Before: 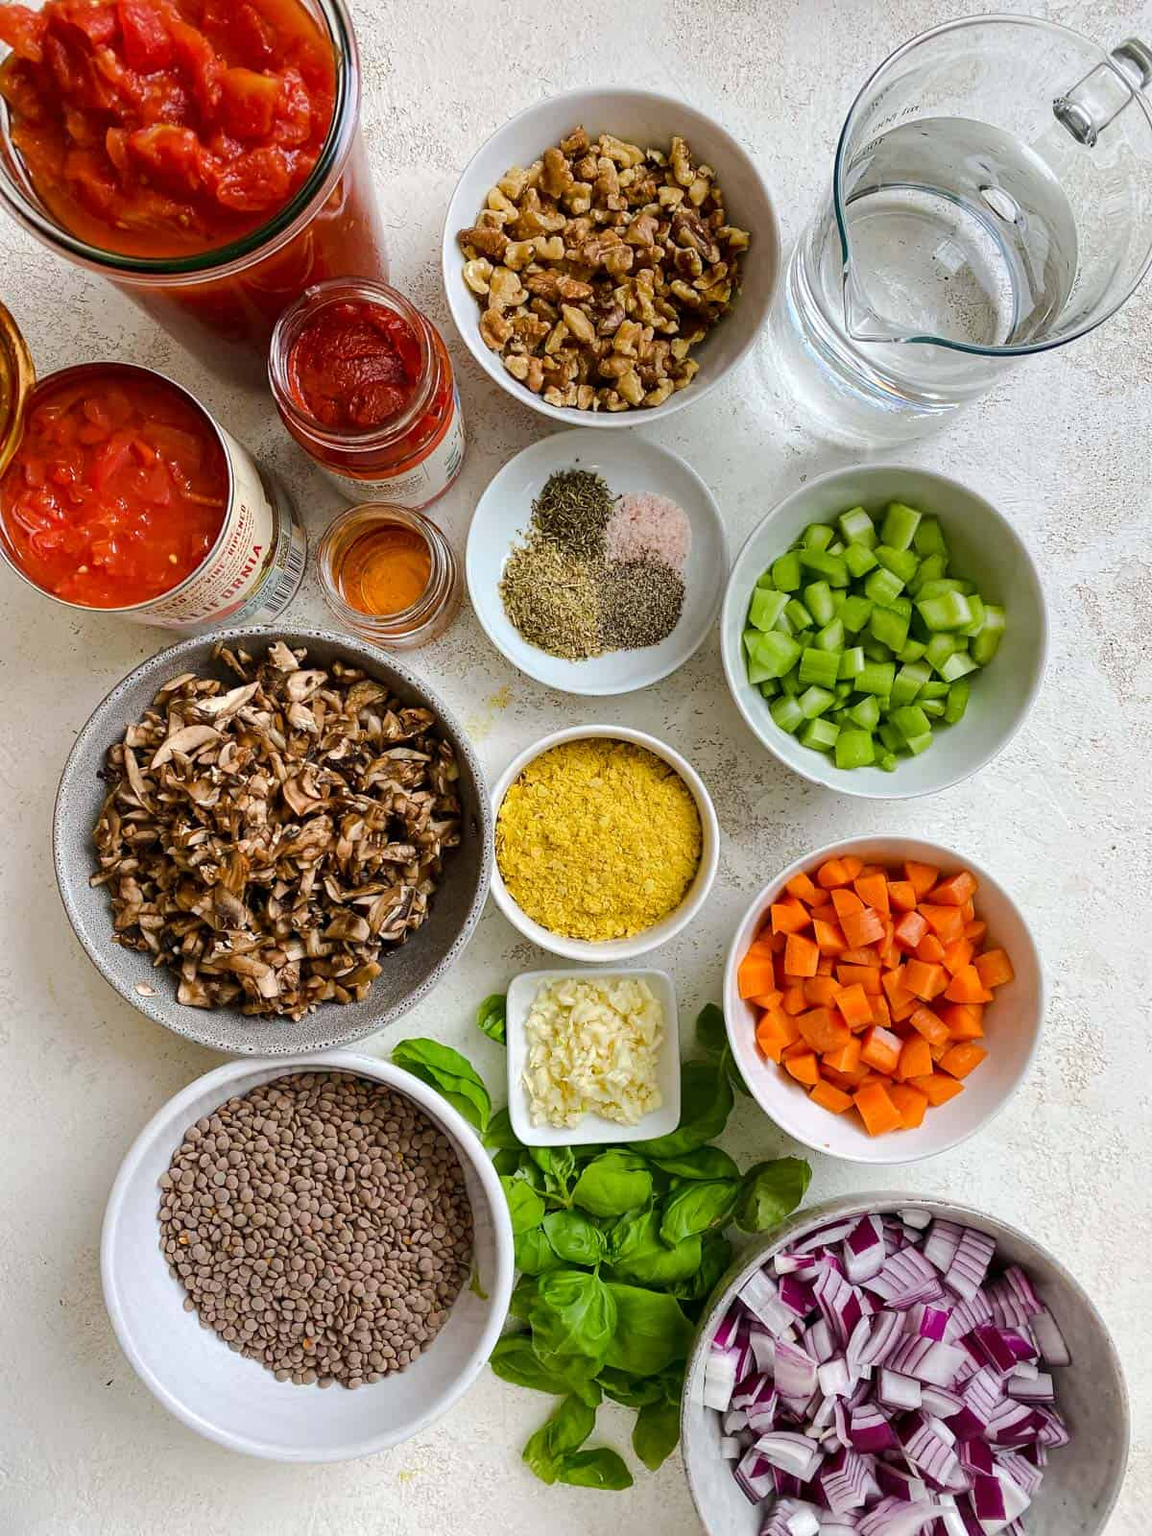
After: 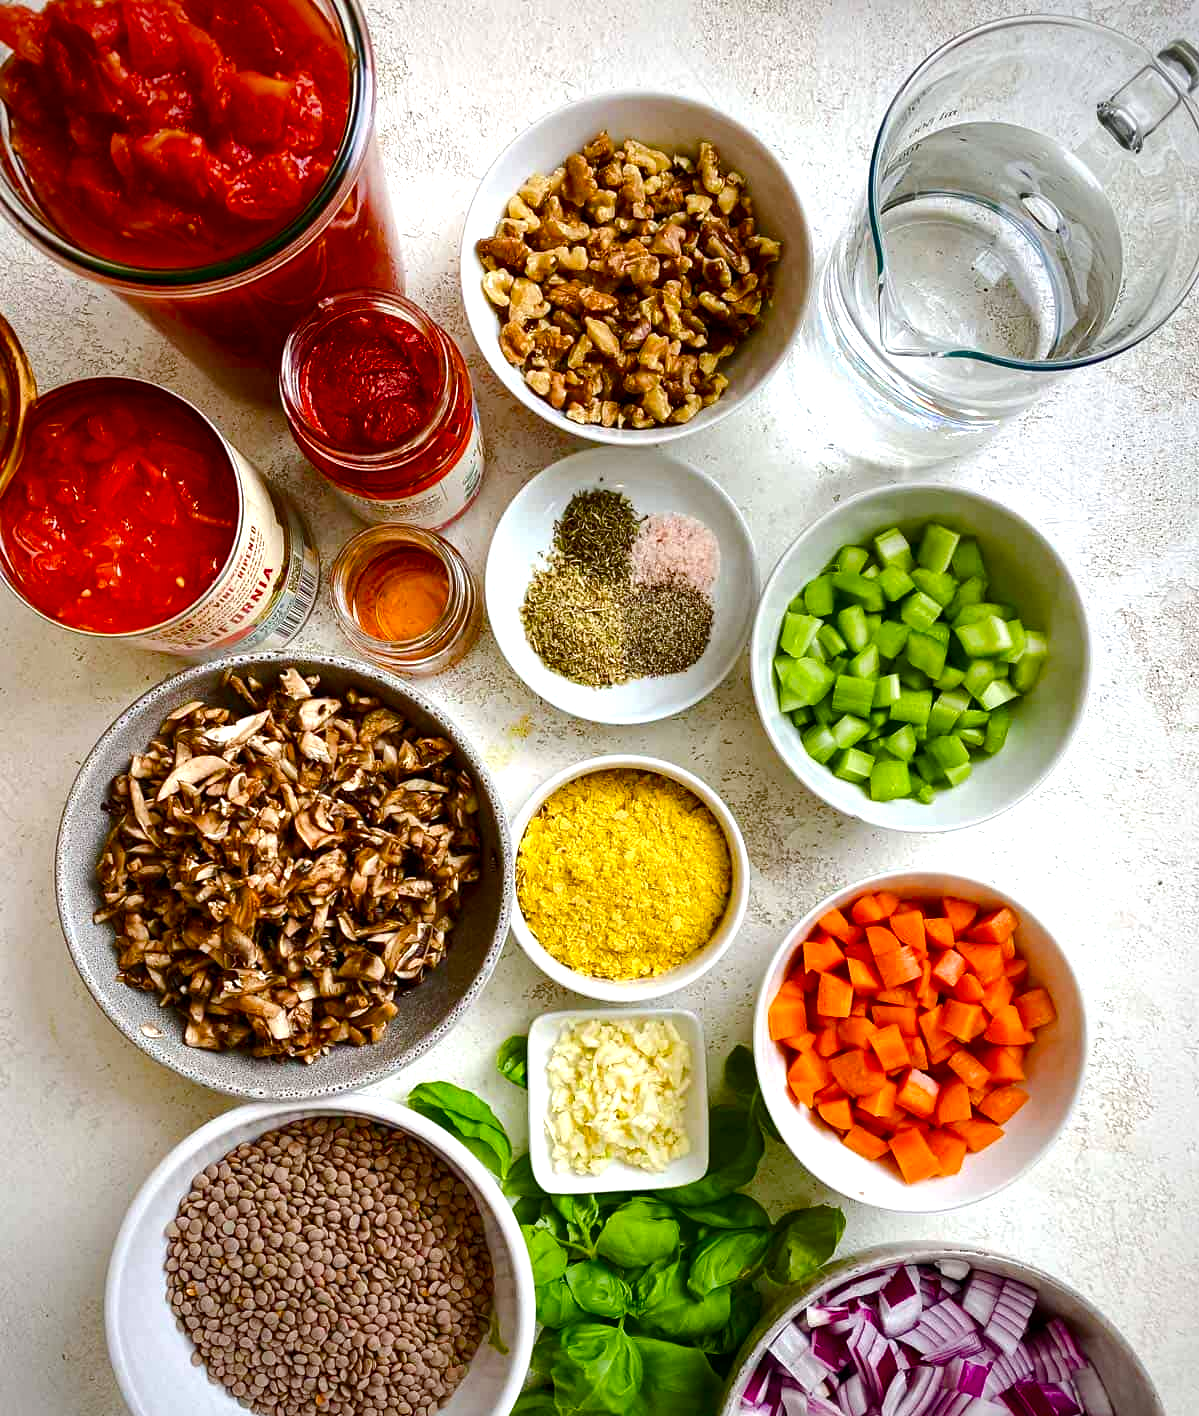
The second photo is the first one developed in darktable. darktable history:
crop and rotate: top 0%, bottom 11.488%
exposure: exposure 0.604 EV, compensate highlight preservation false
tone equalizer: edges refinement/feathering 500, mask exposure compensation -1.57 EV, preserve details no
color balance rgb: power › chroma 0.27%, power › hue 63.02°, perceptual saturation grading › global saturation 27.23%, perceptual saturation grading › highlights -28.909%, perceptual saturation grading › mid-tones 15.256%, perceptual saturation grading › shadows 33.829%, global vibrance 9.604%
vignetting: fall-off start 67.48%, fall-off radius 67.22%, saturation 0.054, automatic ratio true
contrast brightness saturation: contrast 0.068, brightness -0.132, saturation 0.065
